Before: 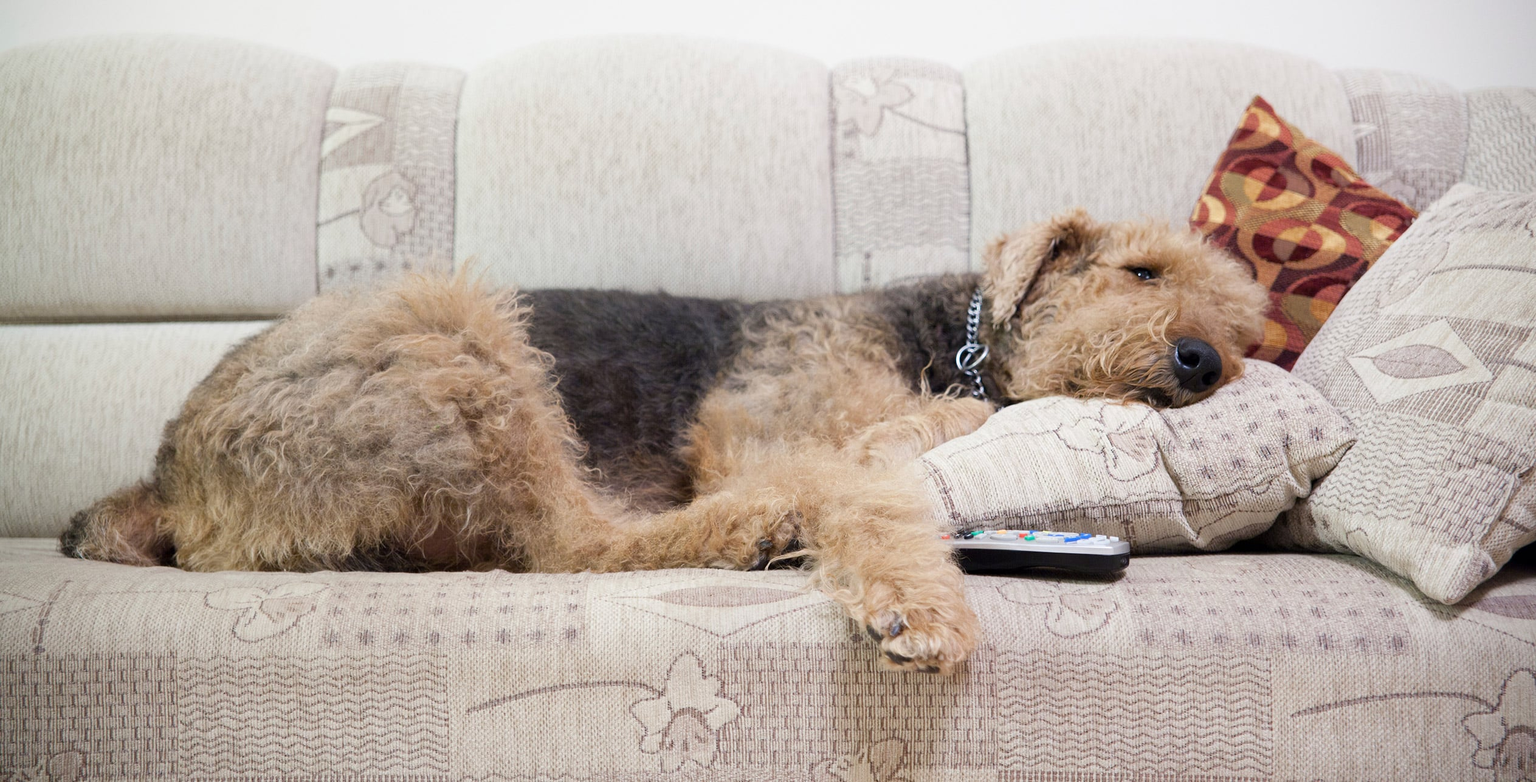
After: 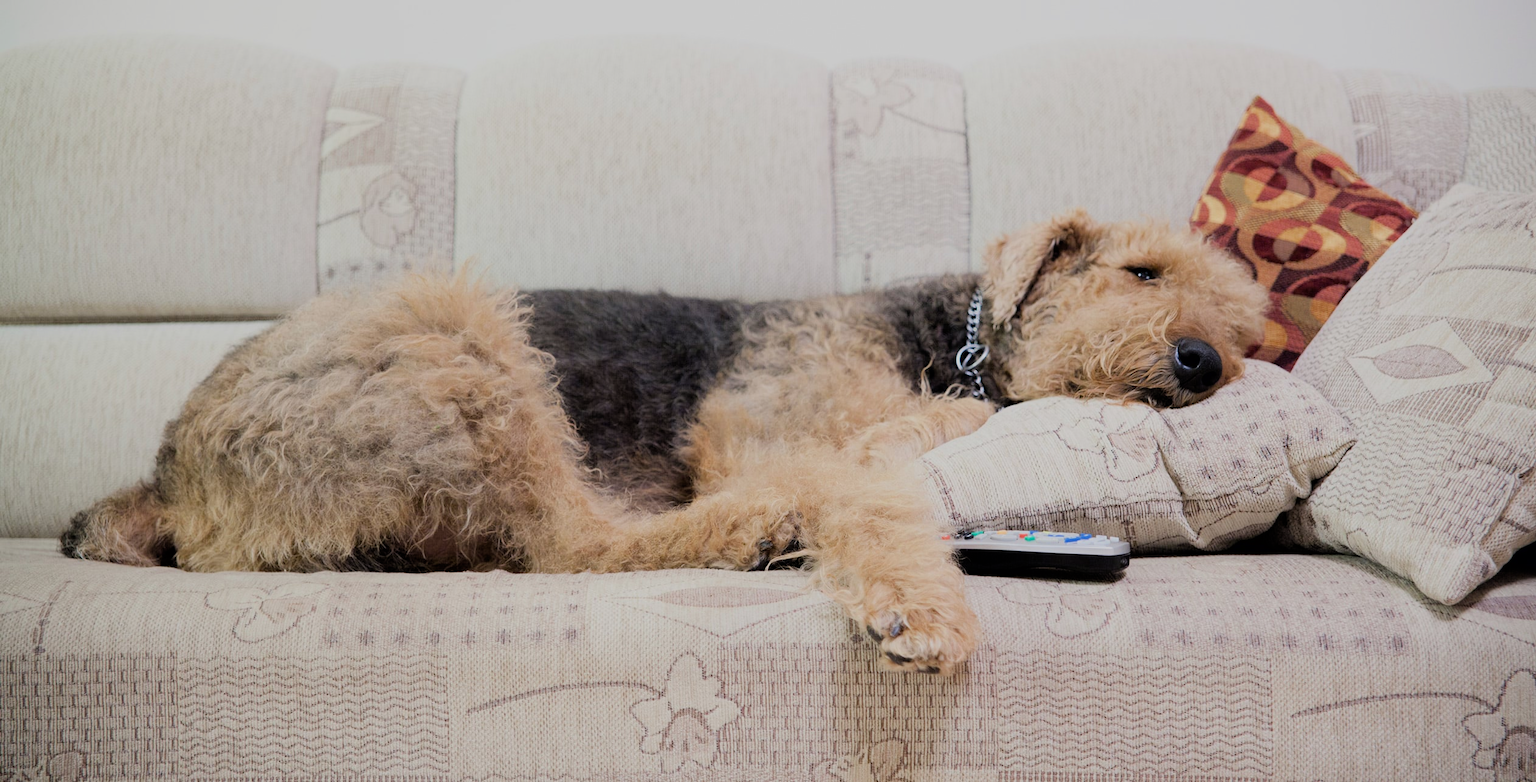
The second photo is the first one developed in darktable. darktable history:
filmic rgb: black relative exposure -7.16 EV, white relative exposure 5.34 EV, hardness 3.02, color science v6 (2022)
